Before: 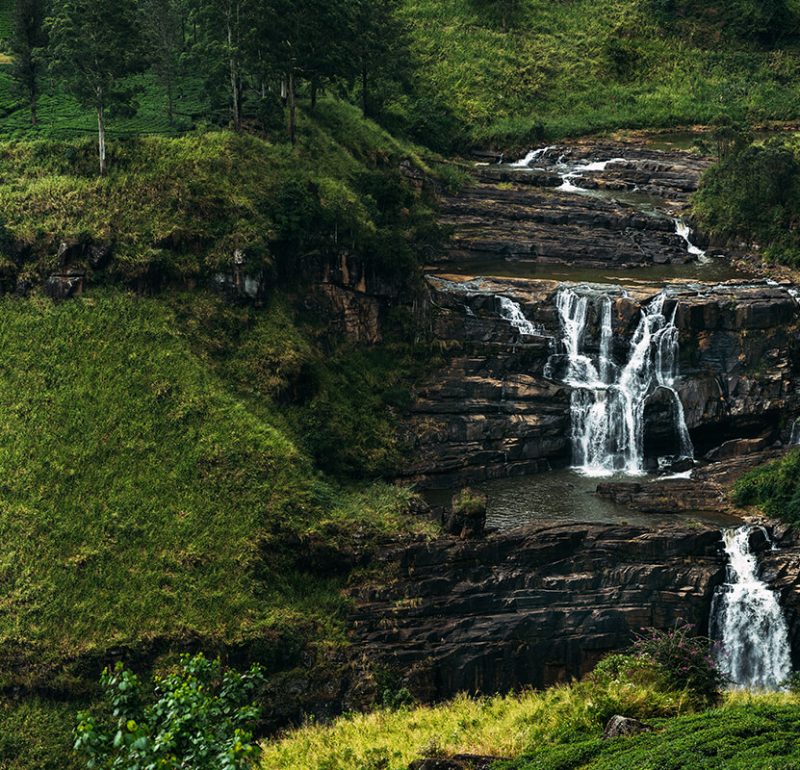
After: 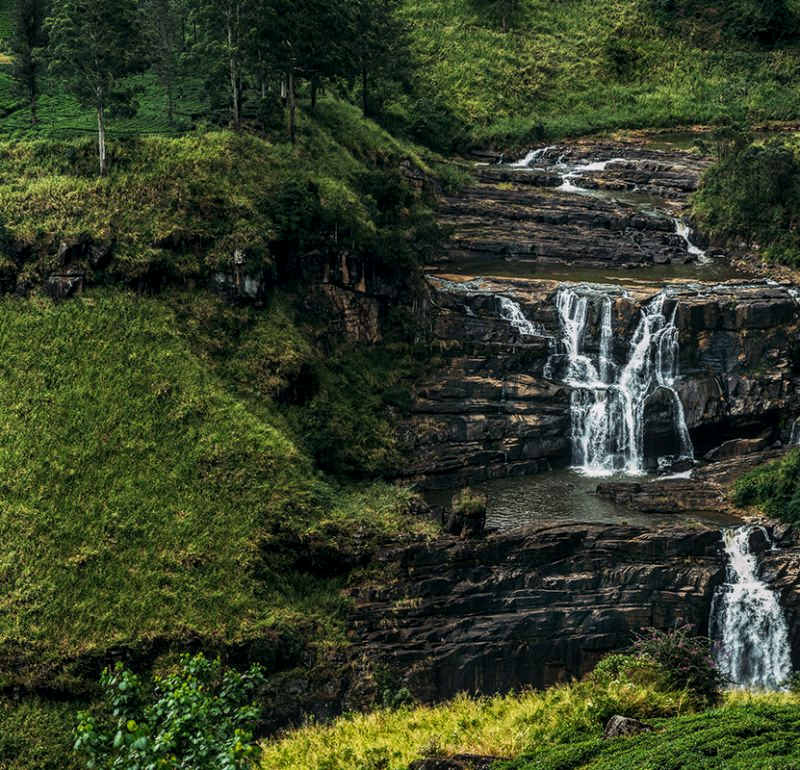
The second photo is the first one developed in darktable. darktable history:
local contrast: highlights 3%, shadows 2%, detail 133%
